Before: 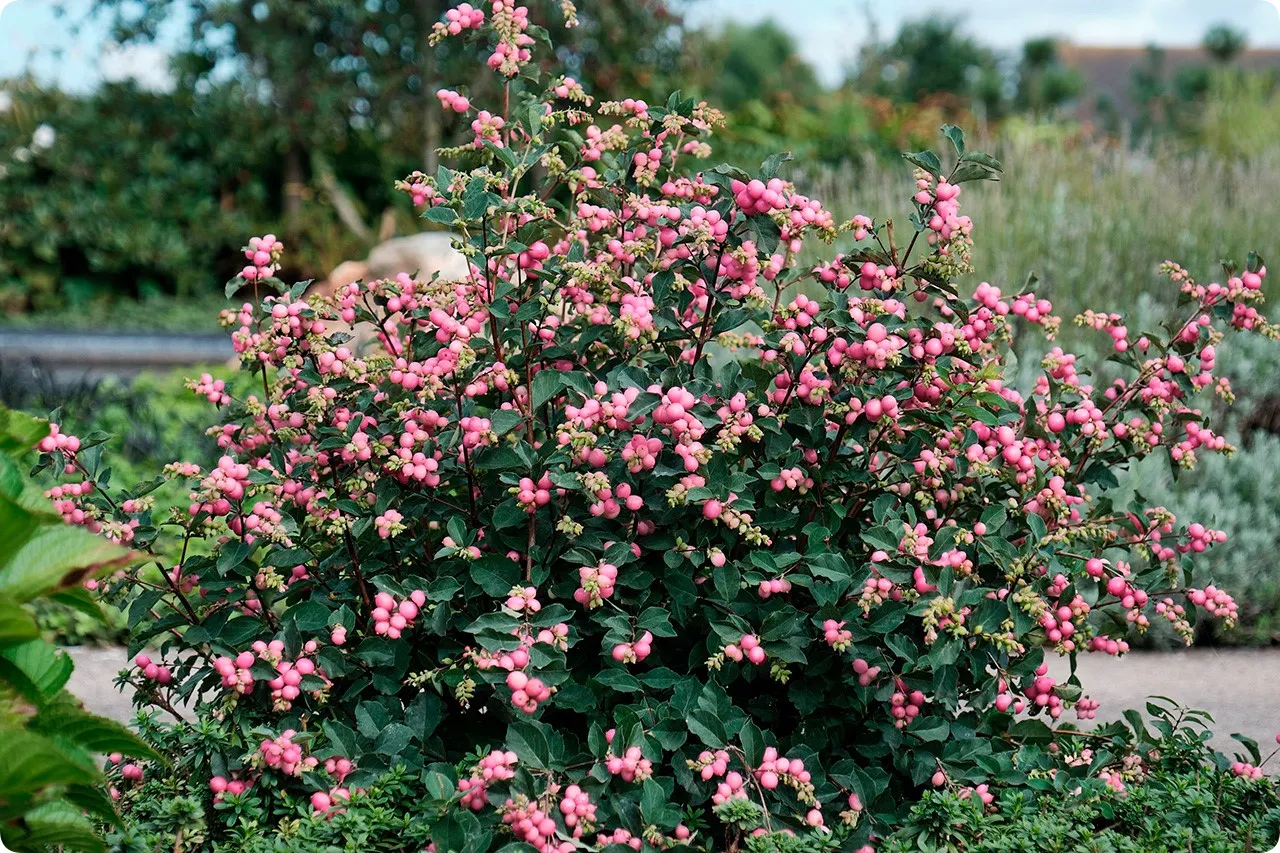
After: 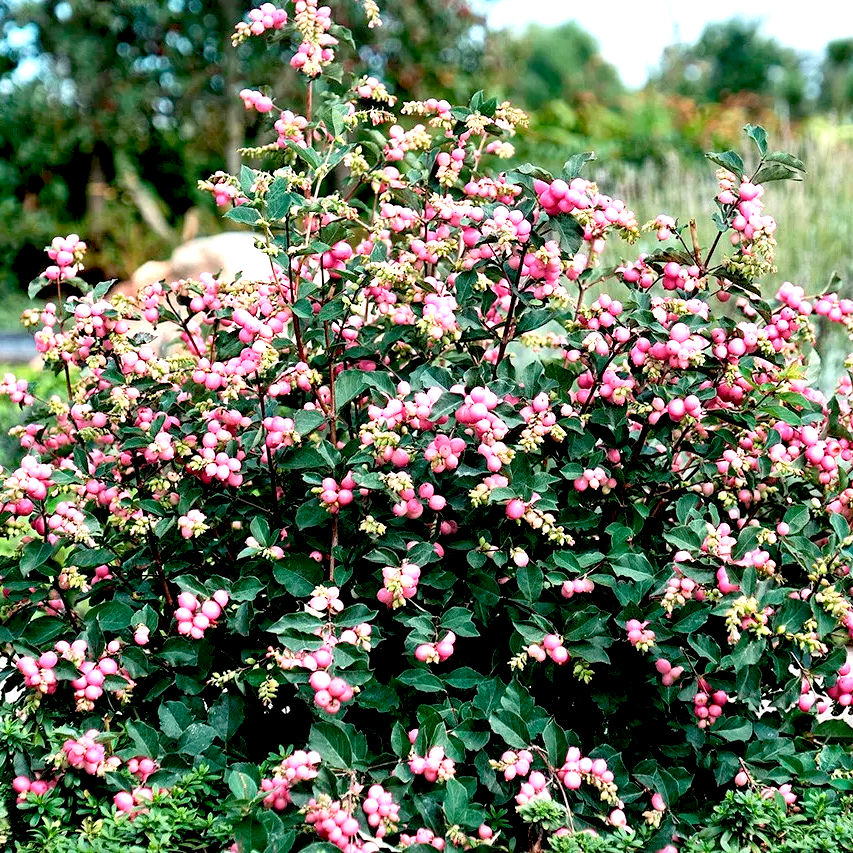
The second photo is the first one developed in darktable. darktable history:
exposure: black level correction 0.011, exposure 1.088 EV, compensate exposure bias true, compensate highlight preservation false
crop and rotate: left 15.446%, right 17.836%
color balance: mode lift, gamma, gain (sRGB)
